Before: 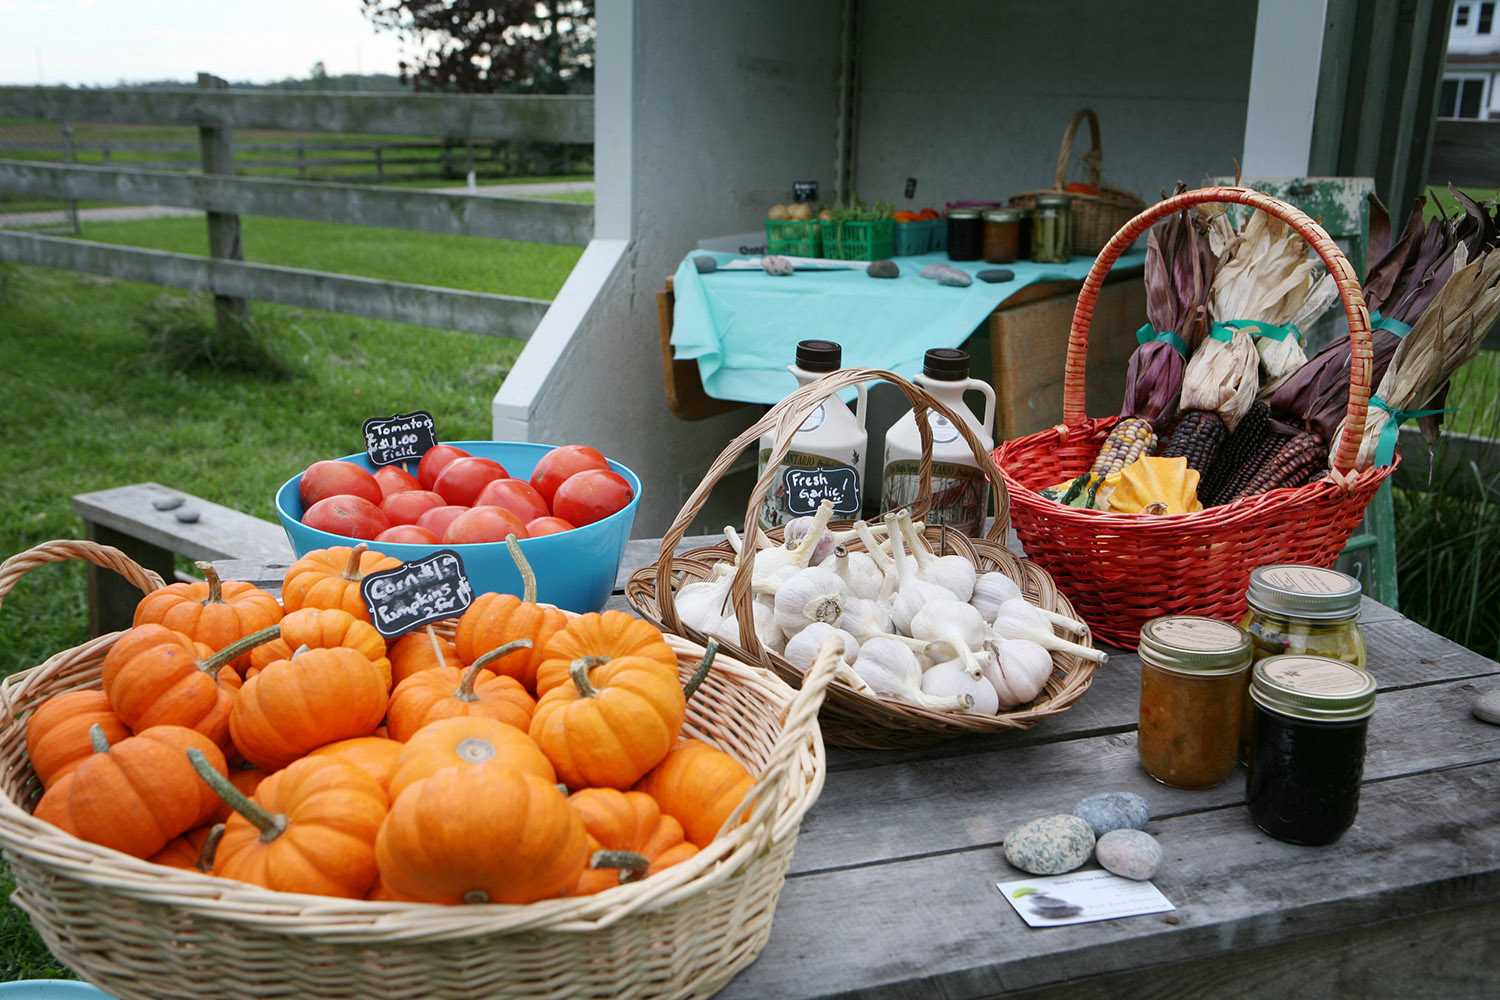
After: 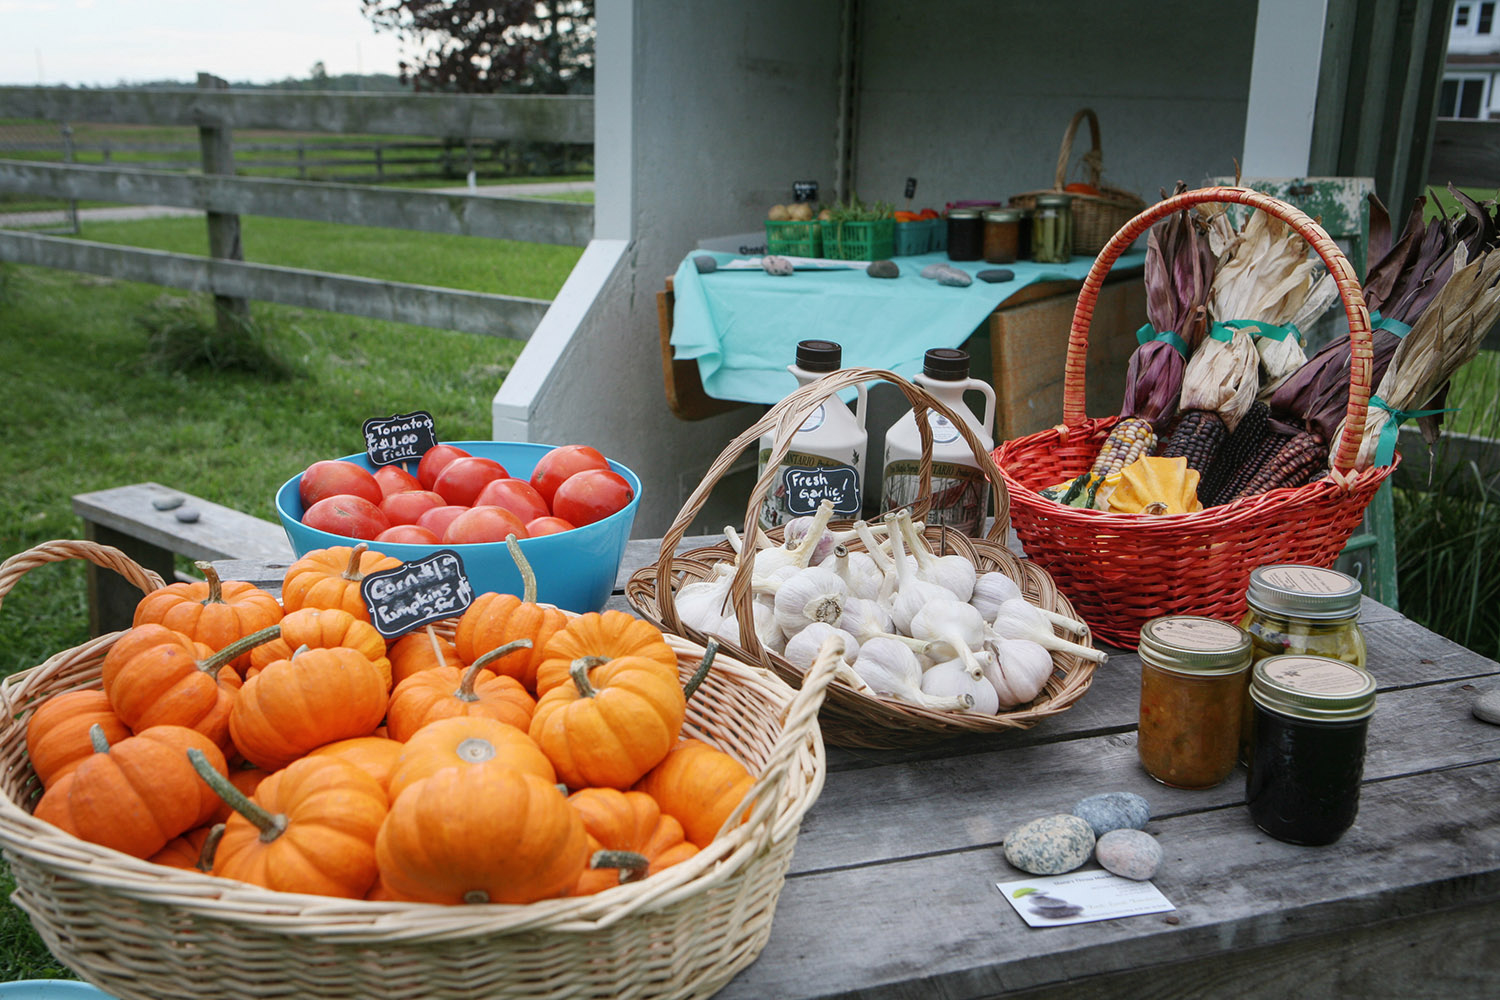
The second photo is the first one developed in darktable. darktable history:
local contrast: detail 110%
color zones: curves: ch0 [(0.25, 0.5) (0.428, 0.473) (0.75, 0.5)]; ch1 [(0.243, 0.479) (0.398, 0.452) (0.75, 0.5)]
